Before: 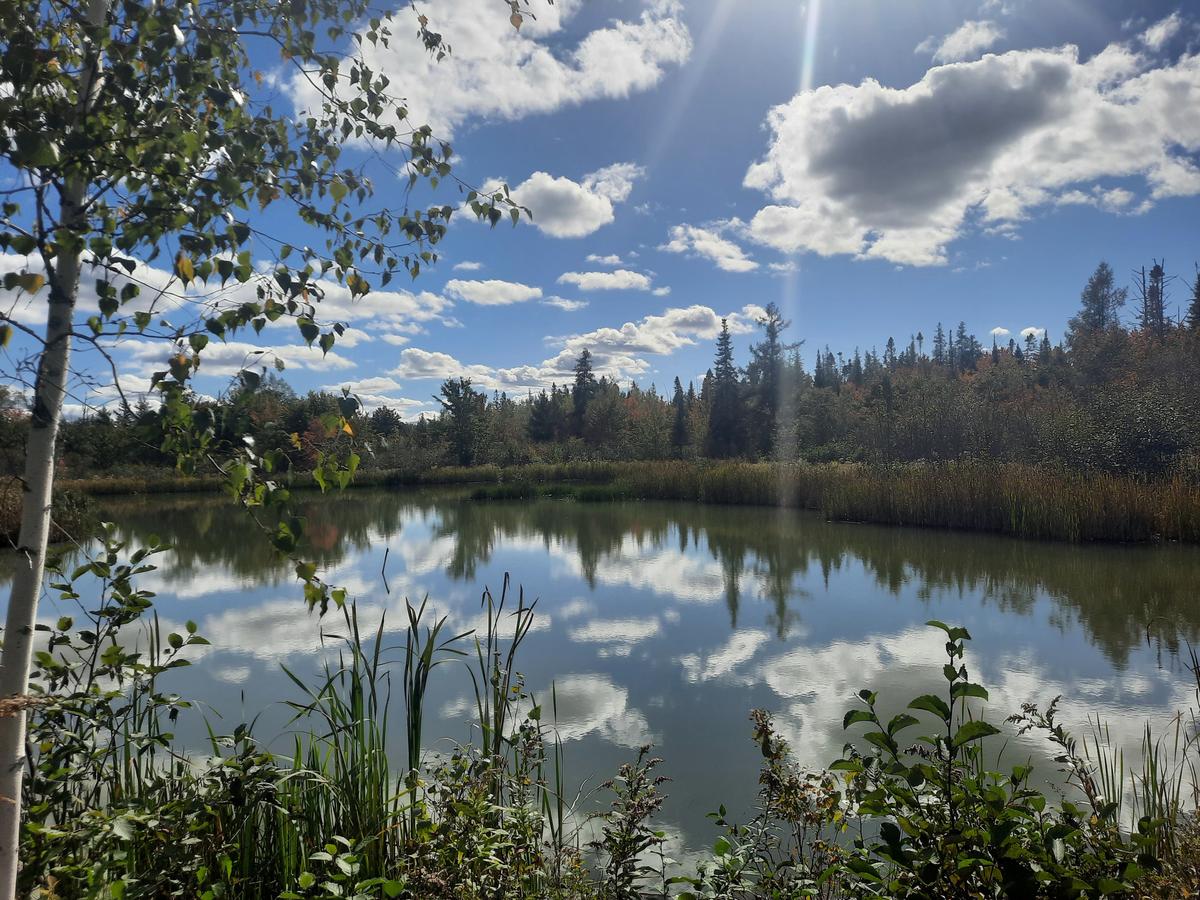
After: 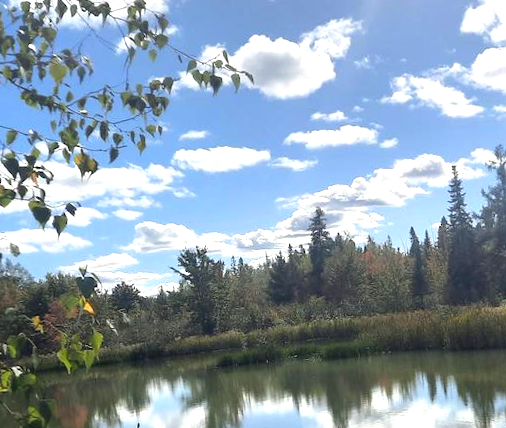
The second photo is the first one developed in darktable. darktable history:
exposure: black level correction 0, exposure 0.9 EV, compensate exposure bias true, compensate highlight preservation false
crop: left 20.248%, top 10.86%, right 35.675%, bottom 34.321%
rotate and perspective: rotation -5°, crop left 0.05, crop right 0.952, crop top 0.11, crop bottom 0.89
